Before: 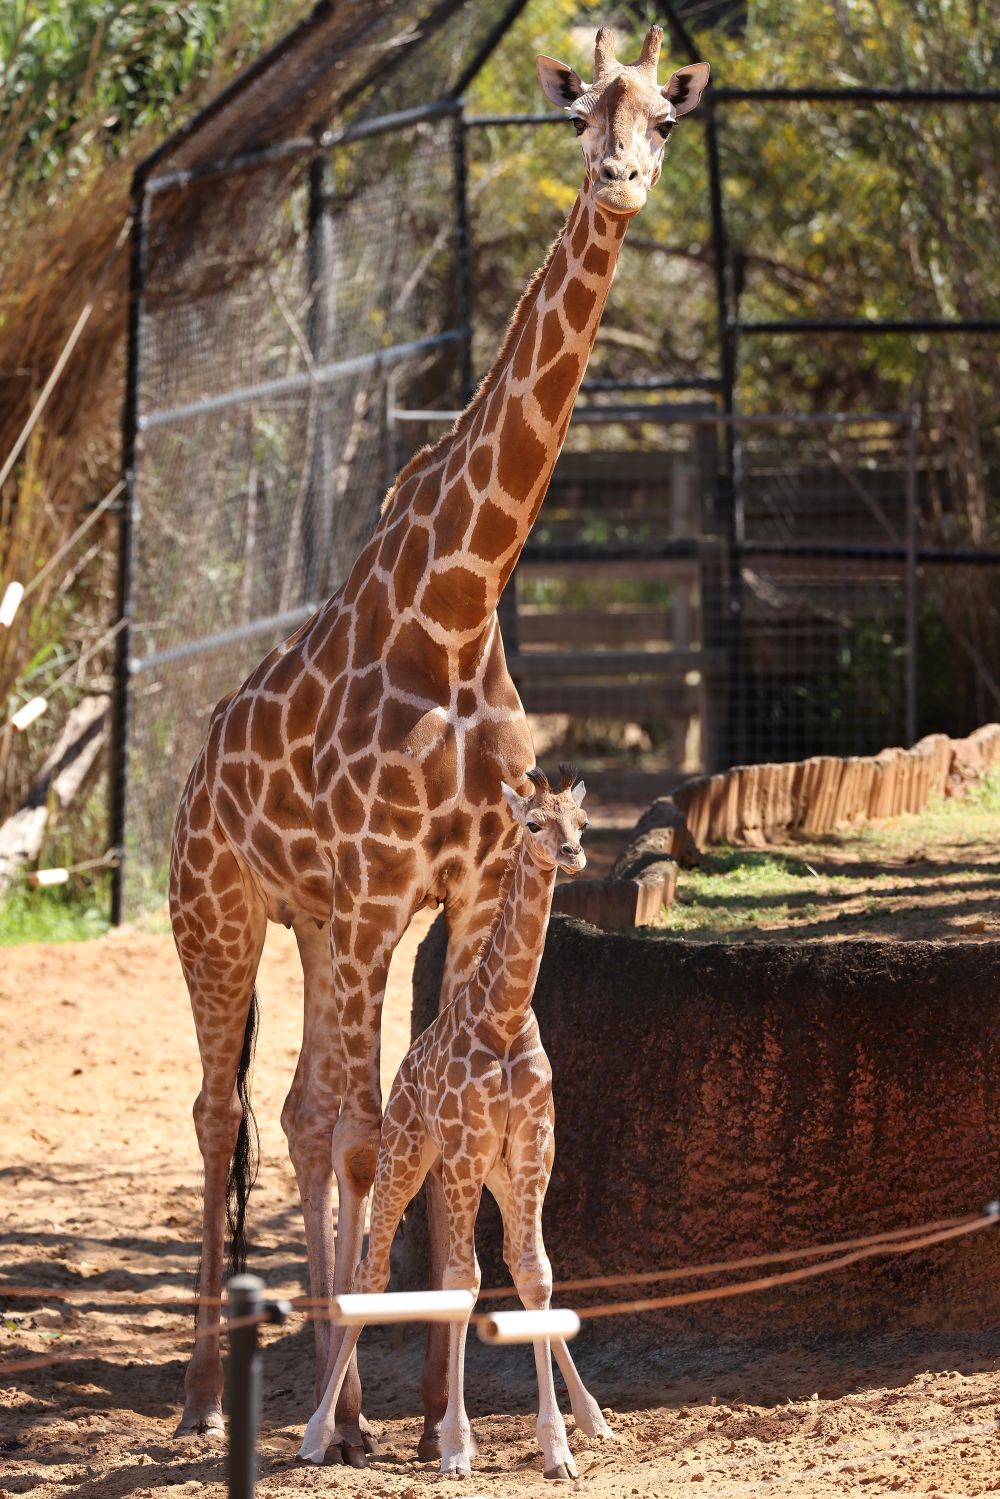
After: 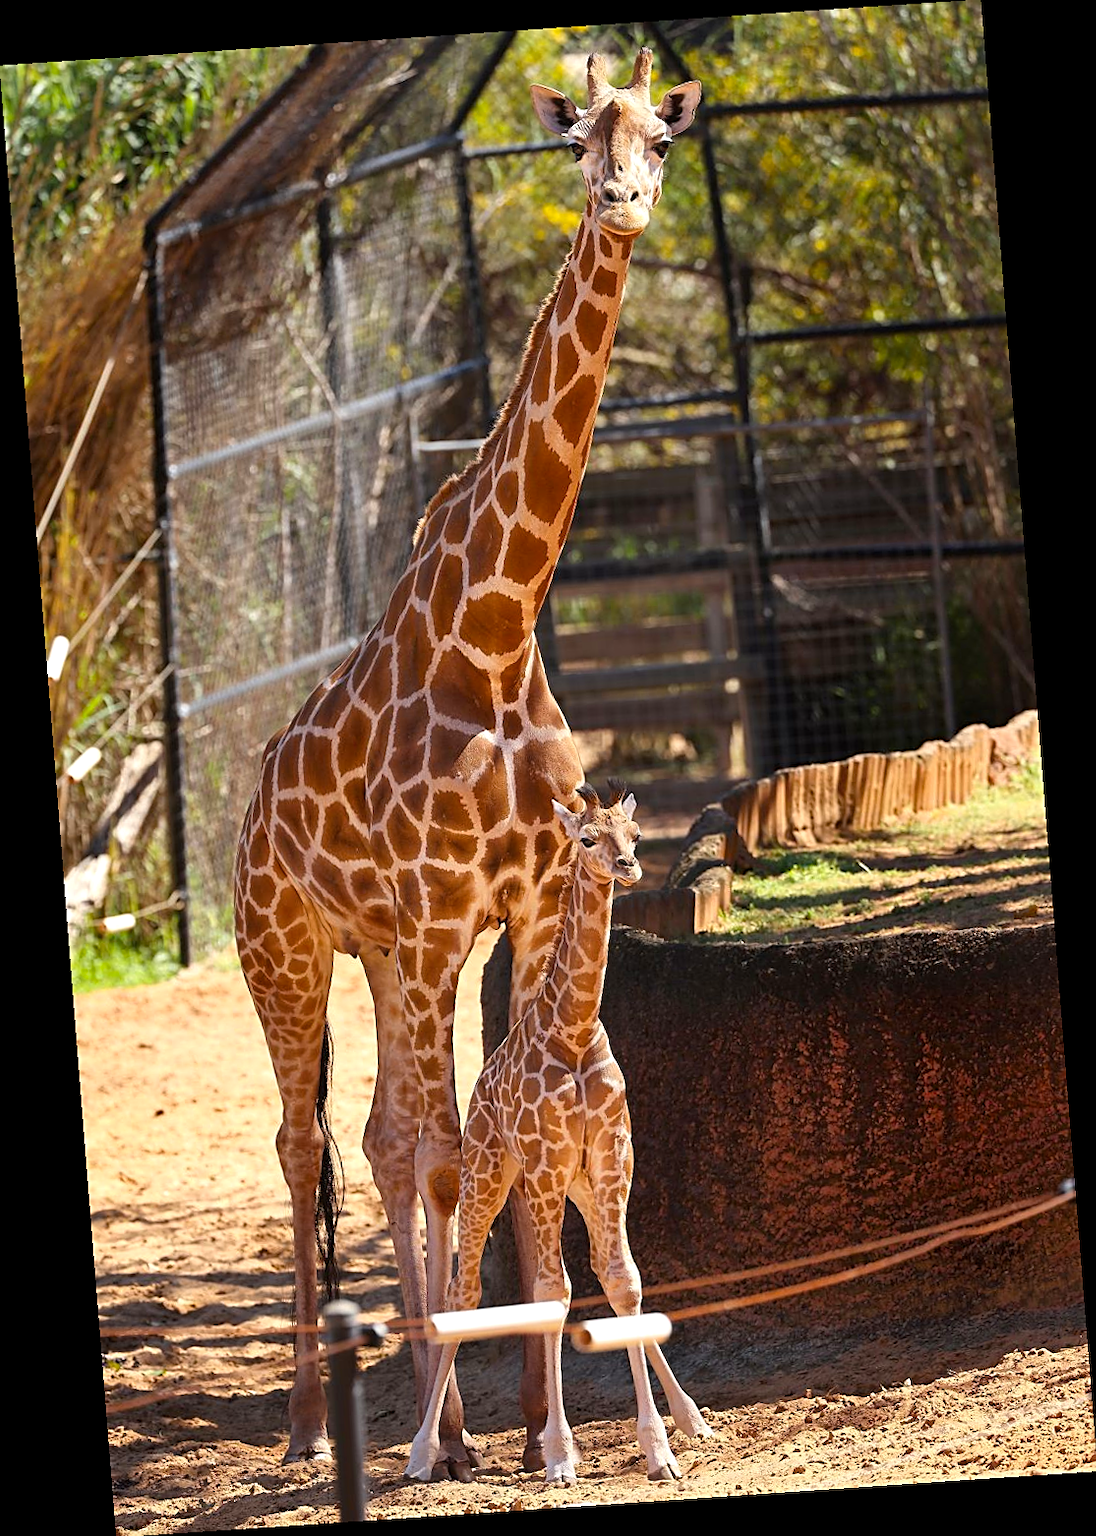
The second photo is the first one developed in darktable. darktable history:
sharpen: on, module defaults
levels: levels [0, 0.48, 0.961]
color balance rgb: perceptual saturation grading › global saturation 20%, global vibrance 10%
rotate and perspective: rotation -4.2°, shear 0.006, automatic cropping off
